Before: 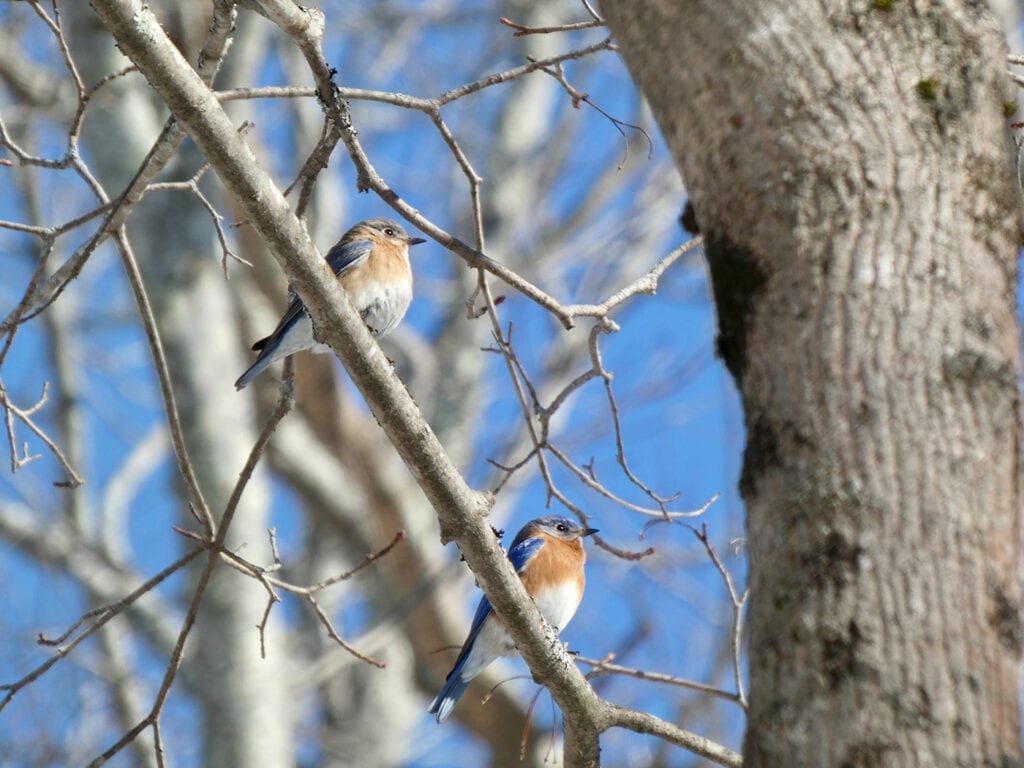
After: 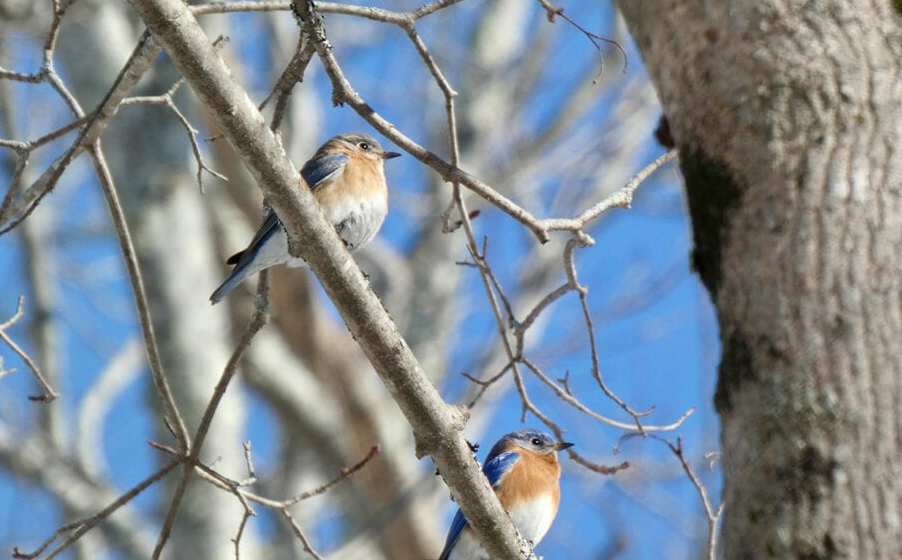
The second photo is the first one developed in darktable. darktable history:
crop and rotate: left 2.45%, top 11.318%, right 9.389%, bottom 15.672%
